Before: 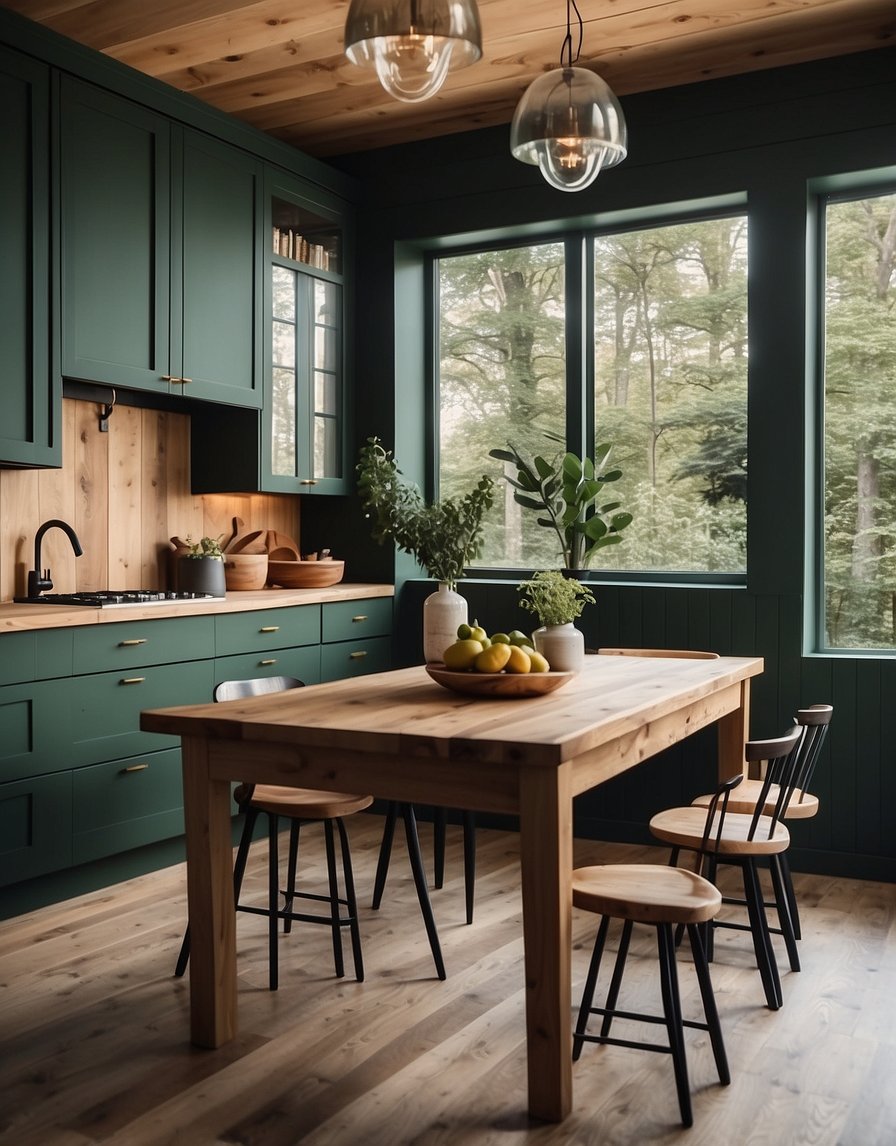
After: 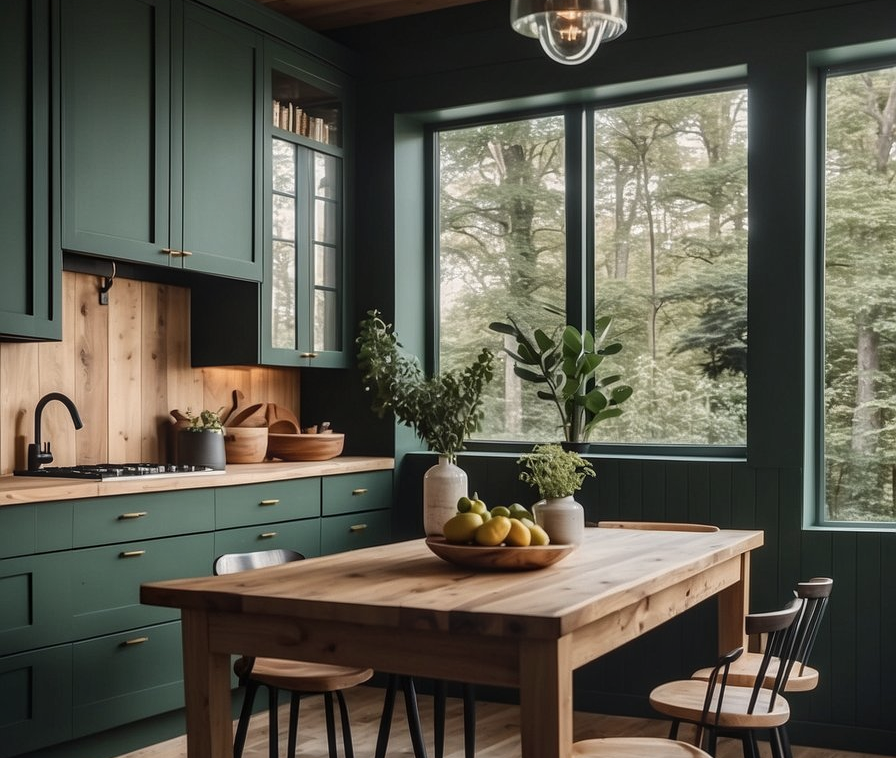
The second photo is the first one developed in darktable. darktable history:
crop: top 11.133%, bottom 22.688%
contrast brightness saturation: contrast -0.067, brightness -0.03, saturation -0.106
local contrast: on, module defaults
